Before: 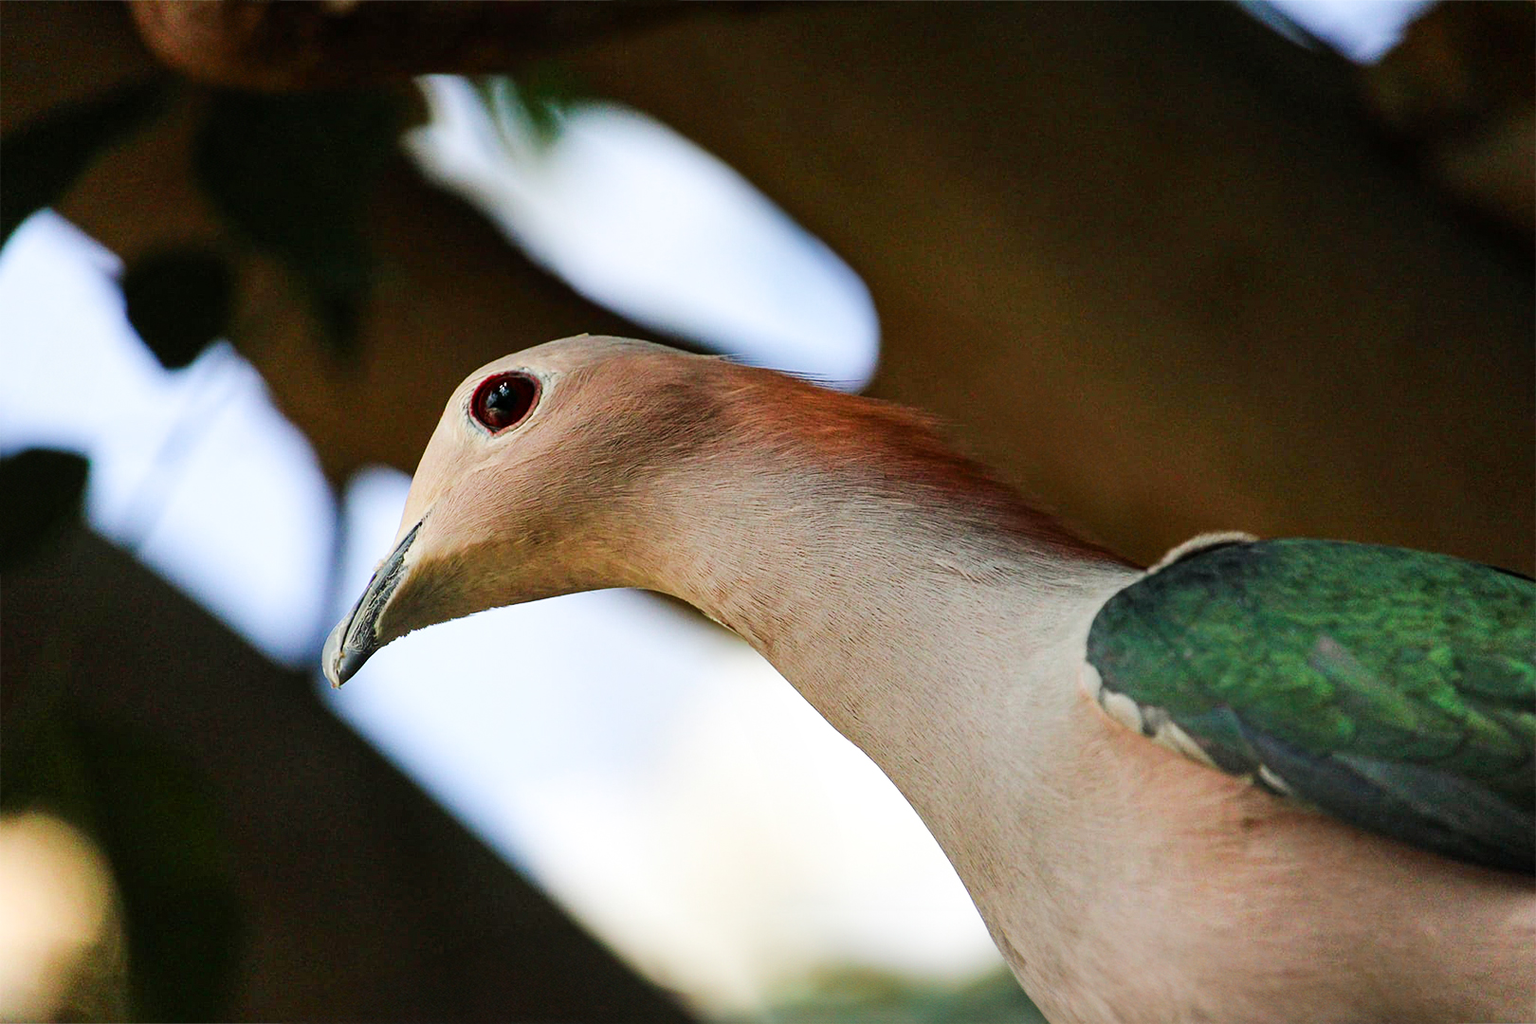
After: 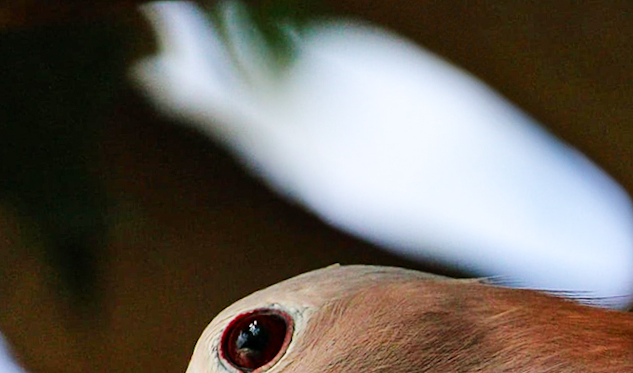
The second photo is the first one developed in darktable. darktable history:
rotate and perspective: rotation -3.52°, crop left 0.036, crop right 0.964, crop top 0.081, crop bottom 0.919
crop: left 15.452%, top 5.459%, right 43.956%, bottom 56.62%
